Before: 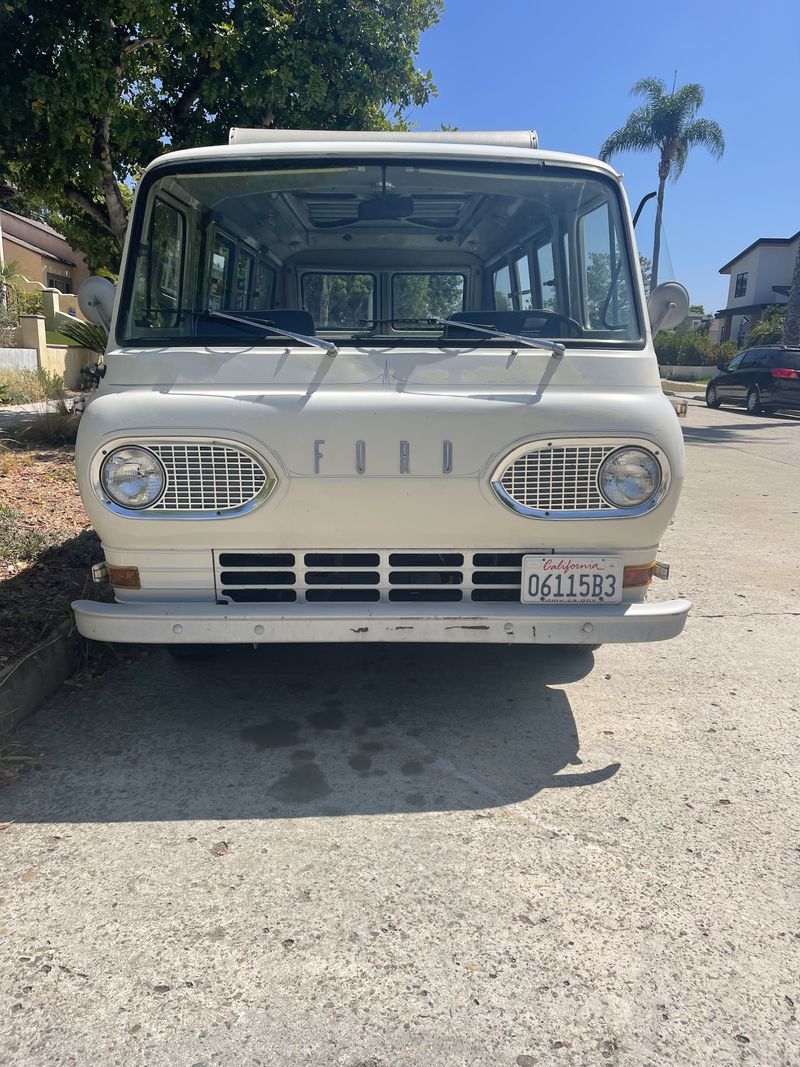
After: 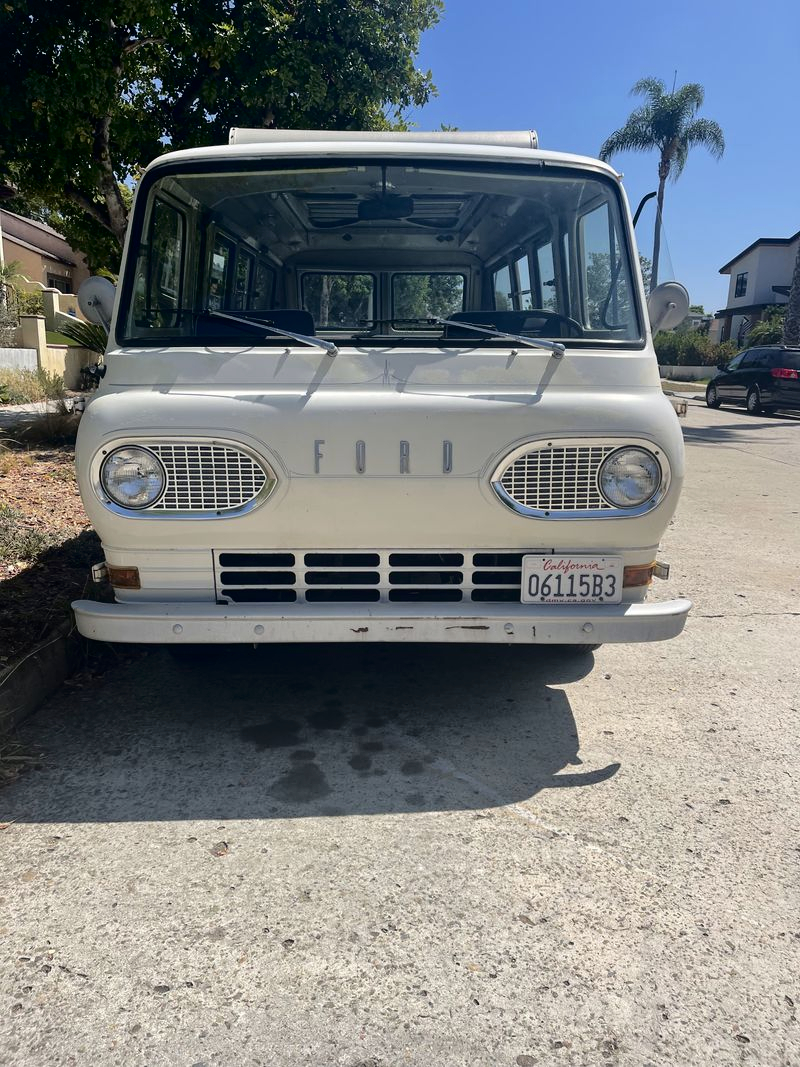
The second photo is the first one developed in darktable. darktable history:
base curve: curves: ch0 [(0, 0) (0.303, 0.277) (1, 1)]
fill light: exposure -2 EV, width 8.6
